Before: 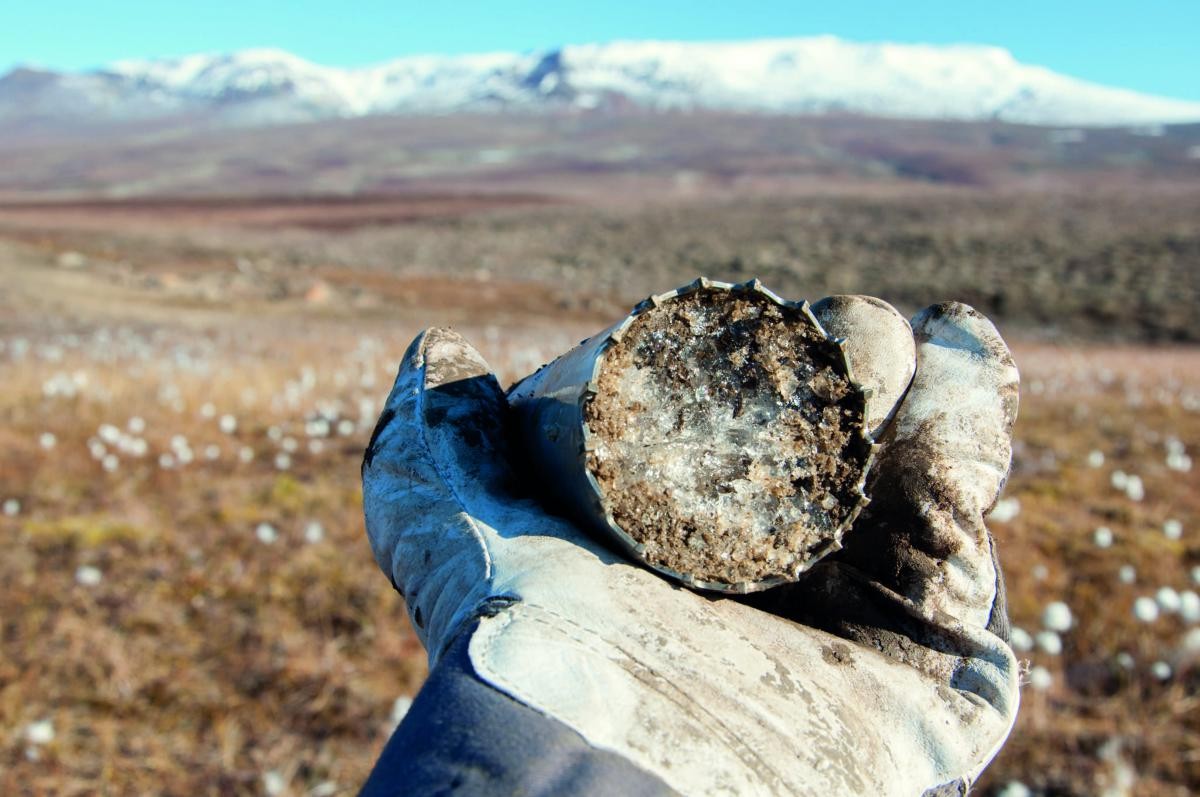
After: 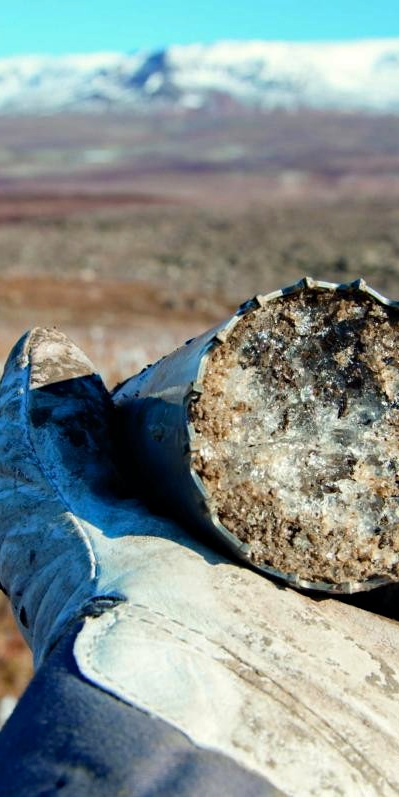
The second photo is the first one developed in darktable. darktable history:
haze removal: compatibility mode true, adaptive false
crop: left 32.938%, right 33.733%
